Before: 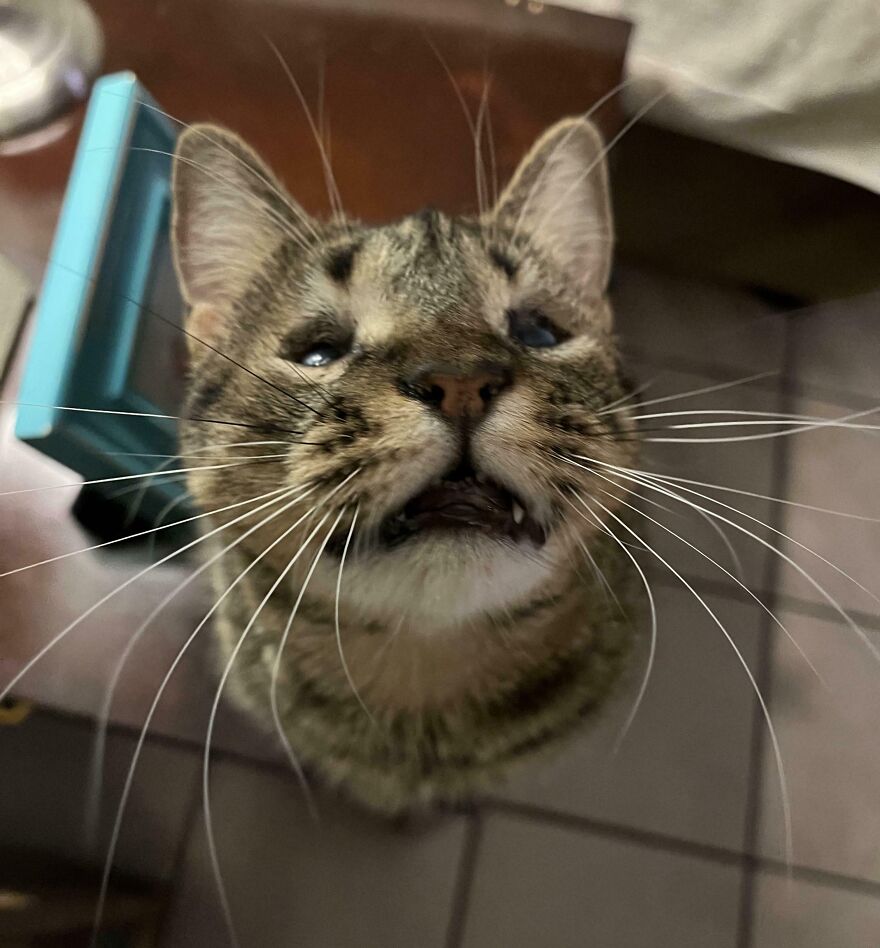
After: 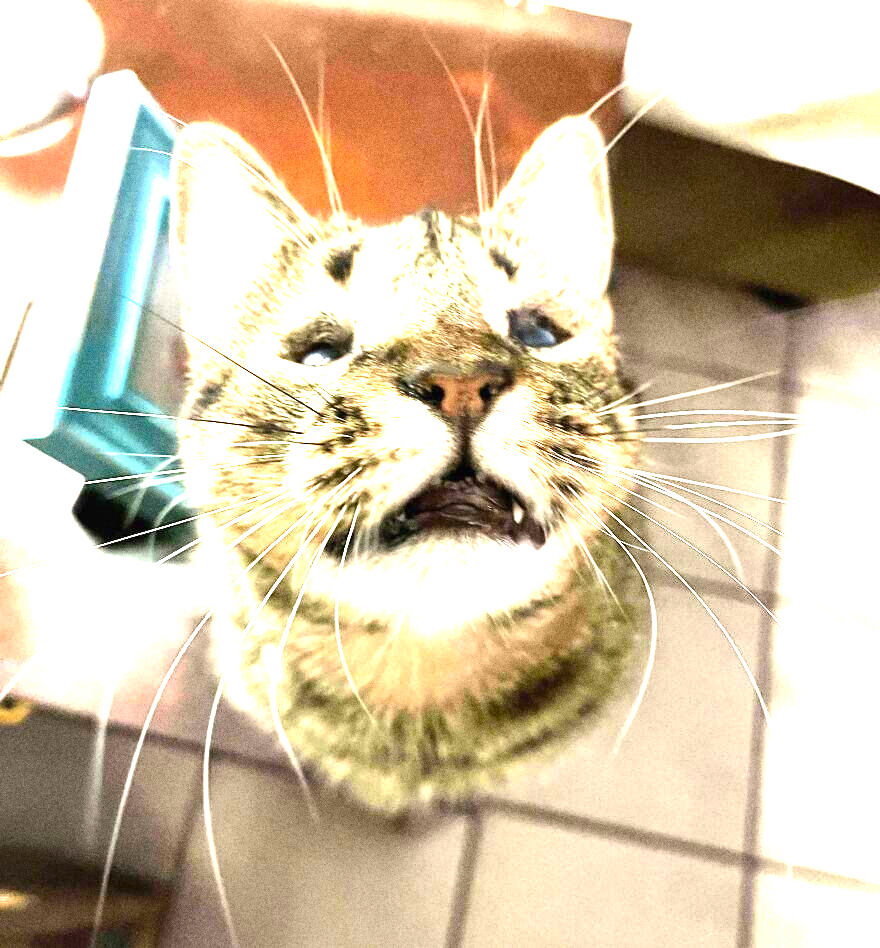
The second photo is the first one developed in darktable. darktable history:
exposure: black level correction 0, exposure 1.379 EV, compensate exposure bias true, compensate highlight preservation false
levels: levels [0, 0.281, 0.562]
grain: coarseness 0.09 ISO, strength 40%
